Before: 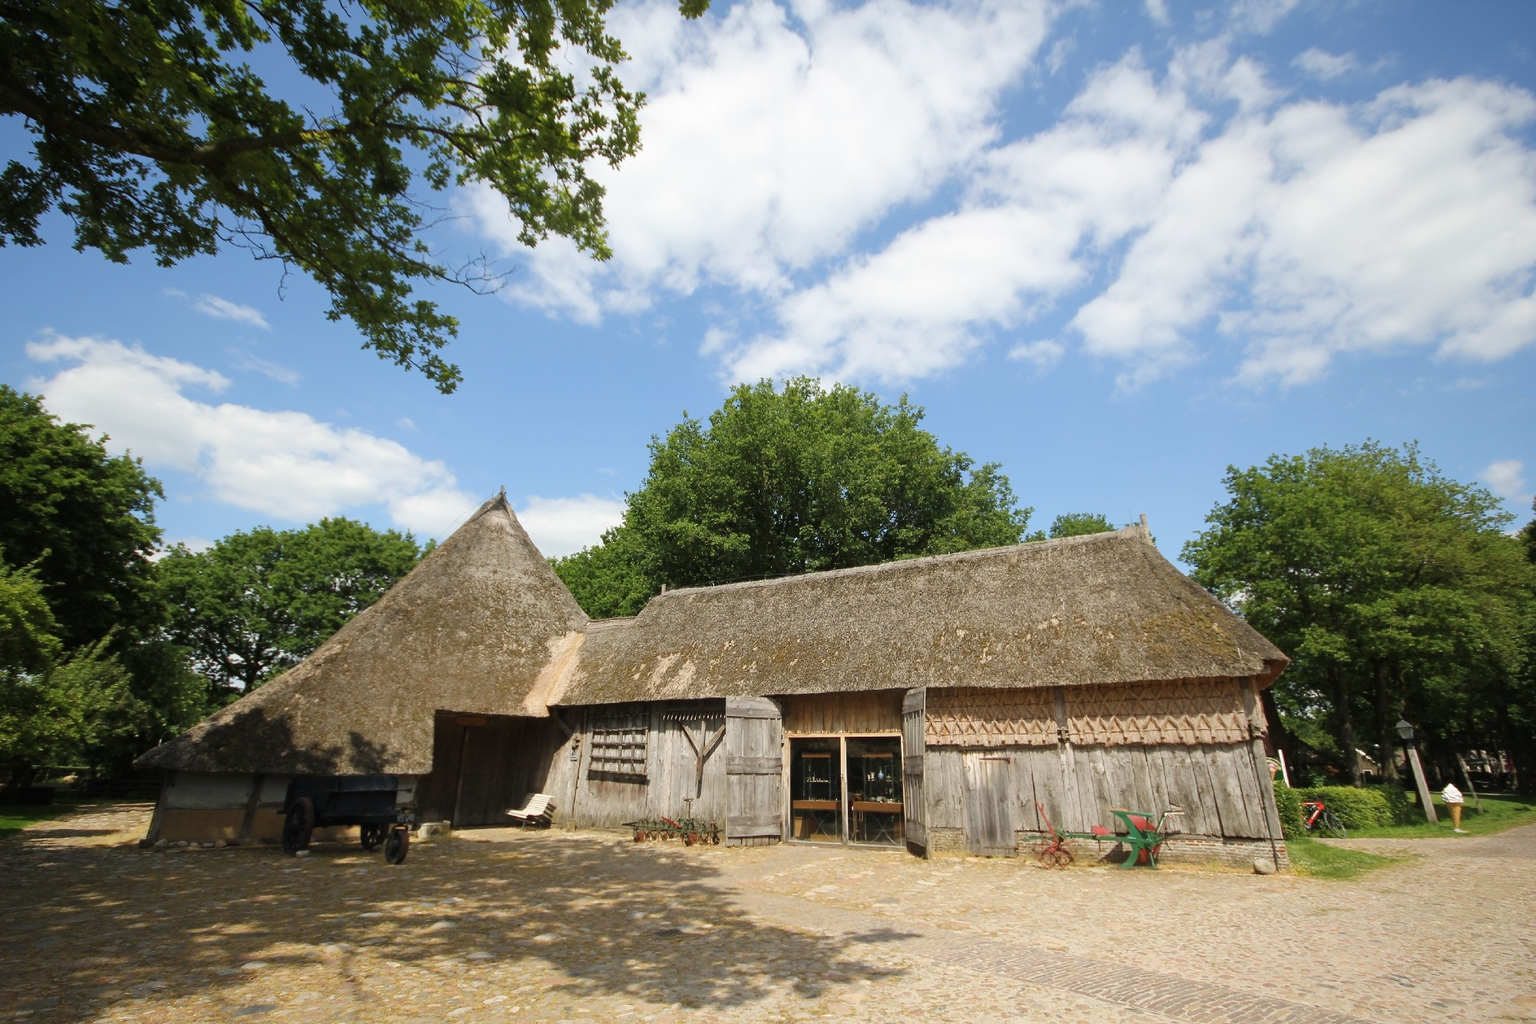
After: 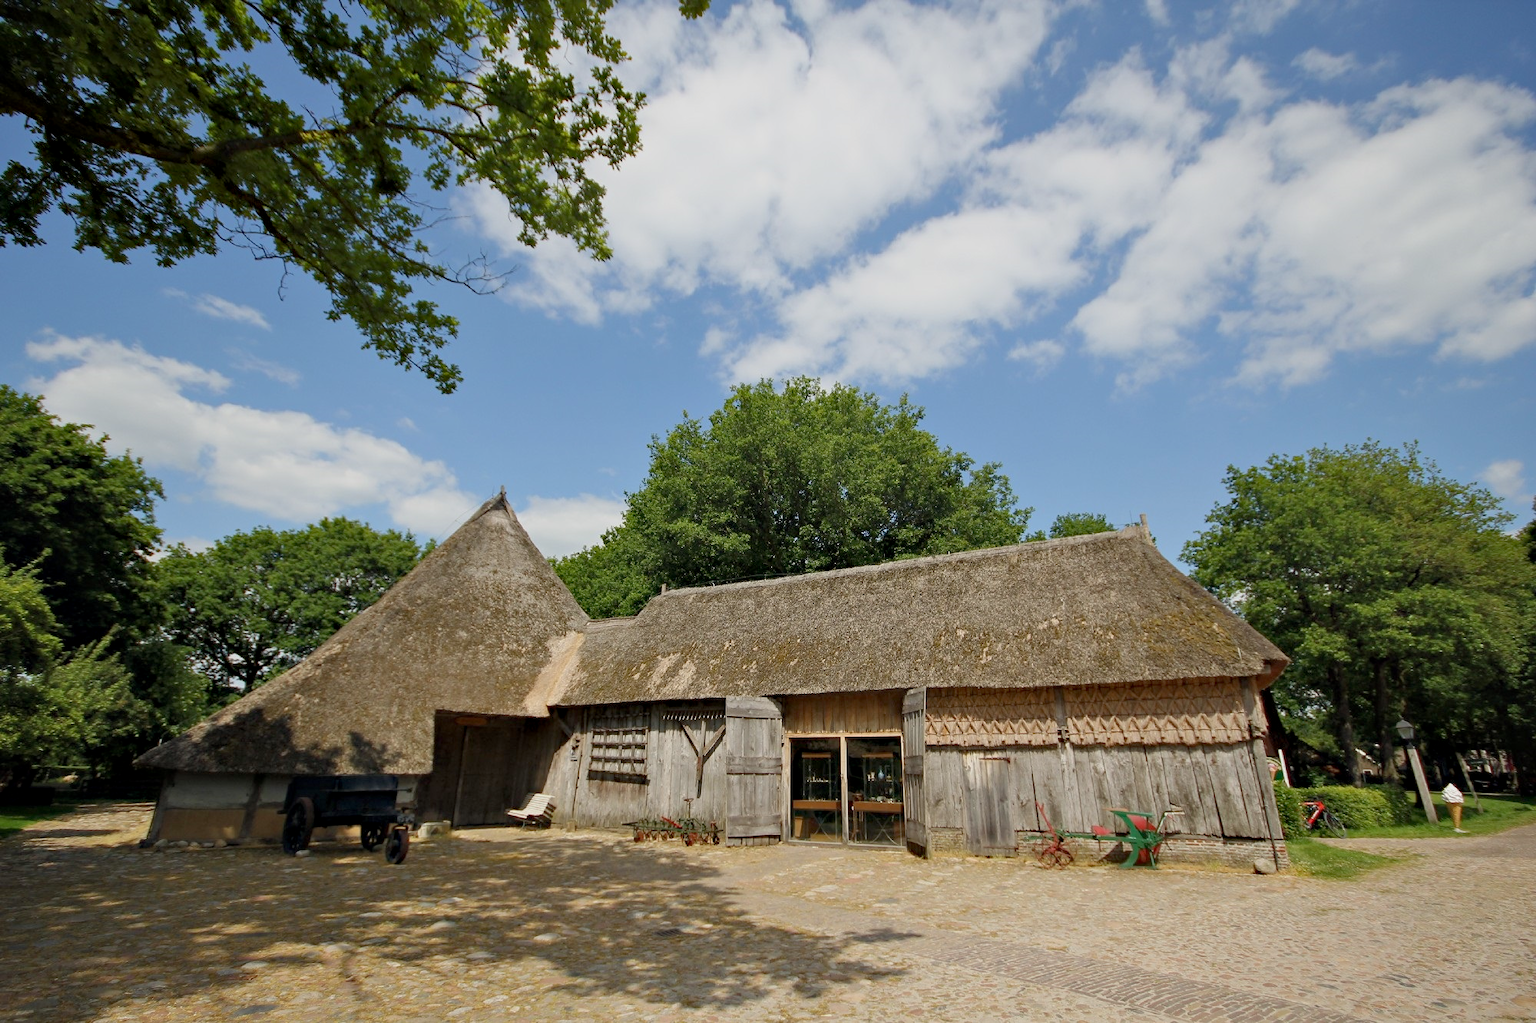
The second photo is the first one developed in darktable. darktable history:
diffuse or sharpen: iterations 16, radius span 384, edge sensitivity 1, edge threshold 1, 1st order anisotropy -250%, 4th order anisotropy -250%, 1st order speed -50%, 4th order speed -50%, central radius 512
diffuse or sharpen "1": iterations 16, radius span 1, edge sensitivity 4, edge threshold -0.25, 1st order anisotropy 200%, 3rd order anisotropy 200%, 1st order speed 6%, 3rd order speed 6%, central radius 2
diffuse or sharpen "2": iterations 32, radius span 16, edge sensitivity 3, edge threshold 1, 1st order anisotropy 100%, 3rd order anisotropy 100%, 1st order speed -25%, 2nd order speed 12.5%, 3rd order speed -50%
tone equalizer: -8 EV 0.25 EV, -7 EV 0.417 EV, -6 EV 0.417 EV, -5 EV 0.25 EV, -3 EV -0.25 EV, -2 EV -0.417 EV, -1 EV -0.417 EV, +0 EV -0.25 EV, mask exposure compensation -1.57 EV
tone equalizer "1": -8 EV -0.75 EV, -7 EV -0.7 EV, -6 EV -0.6 EV, -5 EV -0.4 EV, -3 EV 0.4 EV, -2 EV 0.6 EV, -1 EV 0.7 EV, +0 EV 0.75 EV, edges refinement/feathering 500, mask exposure compensation -1.57 EV, preserve details no
